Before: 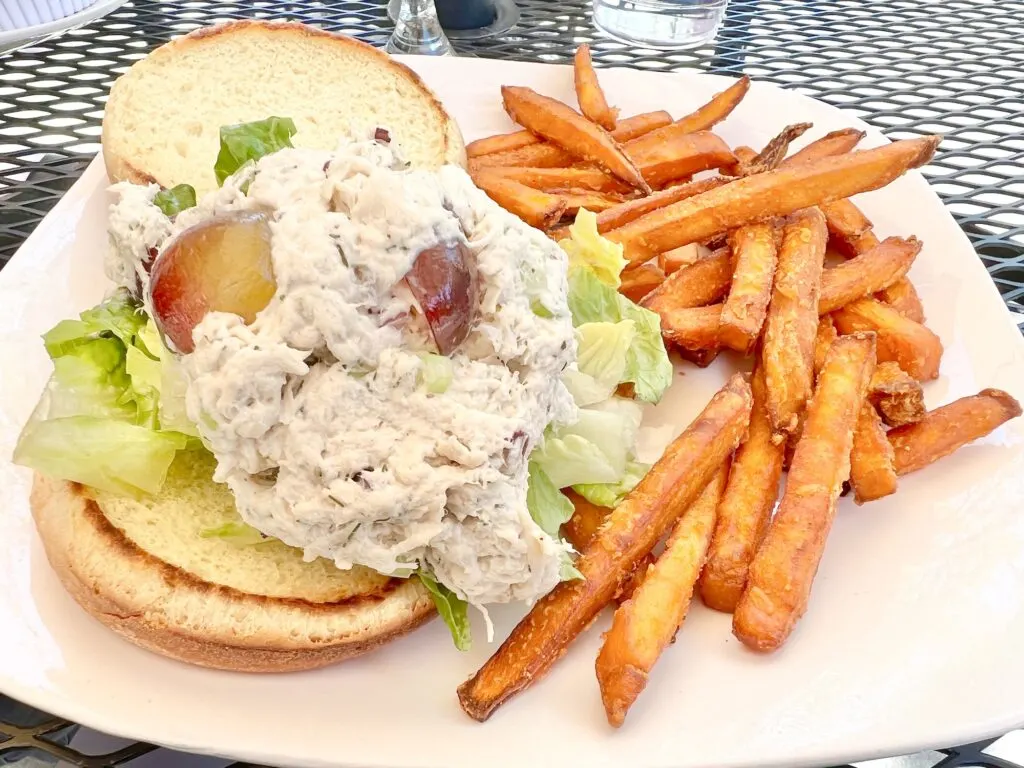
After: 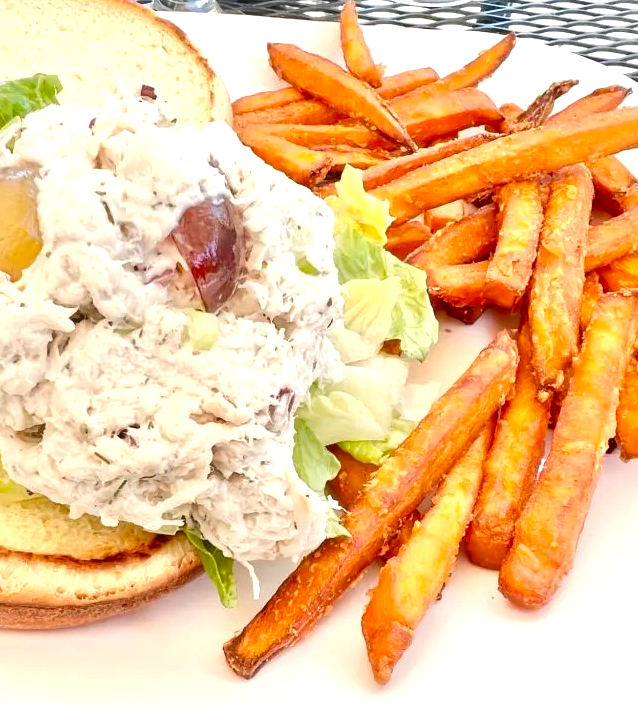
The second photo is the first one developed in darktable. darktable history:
local contrast: mode bilateral grid, contrast 20, coarseness 50, detail 120%, midtone range 0.2
crop and rotate: left 22.918%, top 5.629%, right 14.711%, bottom 2.247%
tone equalizer: -8 EV -0.417 EV, -7 EV -0.389 EV, -6 EV -0.333 EV, -5 EV -0.222 EV, -3 EV 0.222 EV, -2 EV 0.333 EV, -1 EV 0.389 EV, +0 EV 0.417 EV, edges refinement/feathering 500, mask exposure compensation -1.57 EV, preserve details no
